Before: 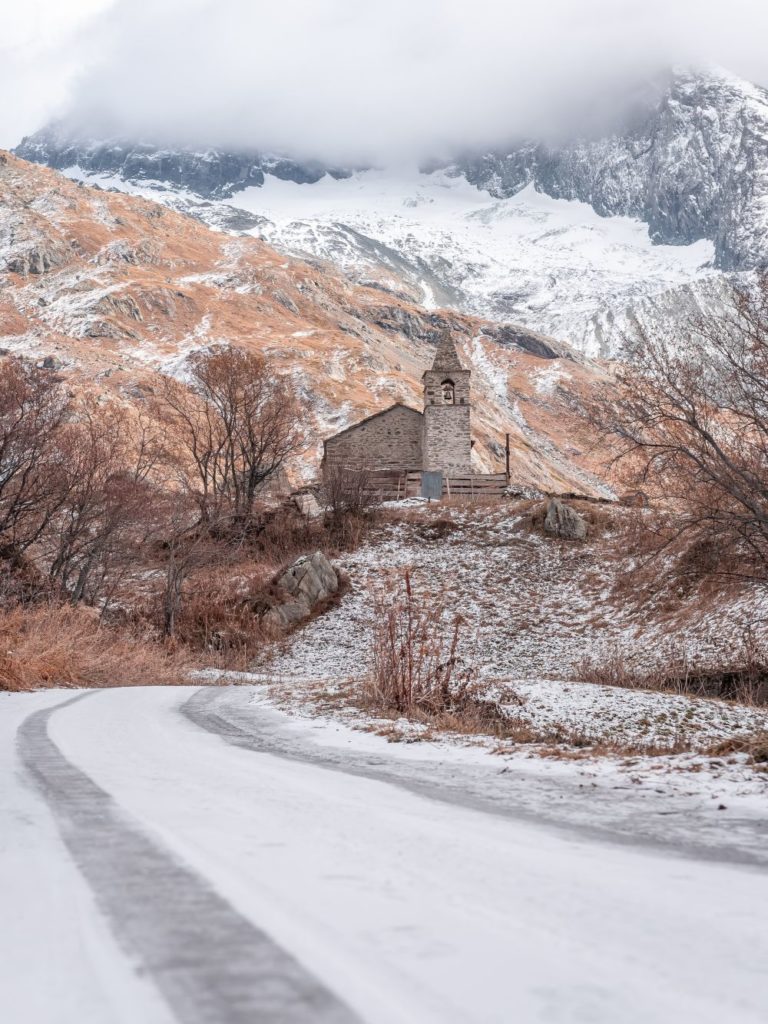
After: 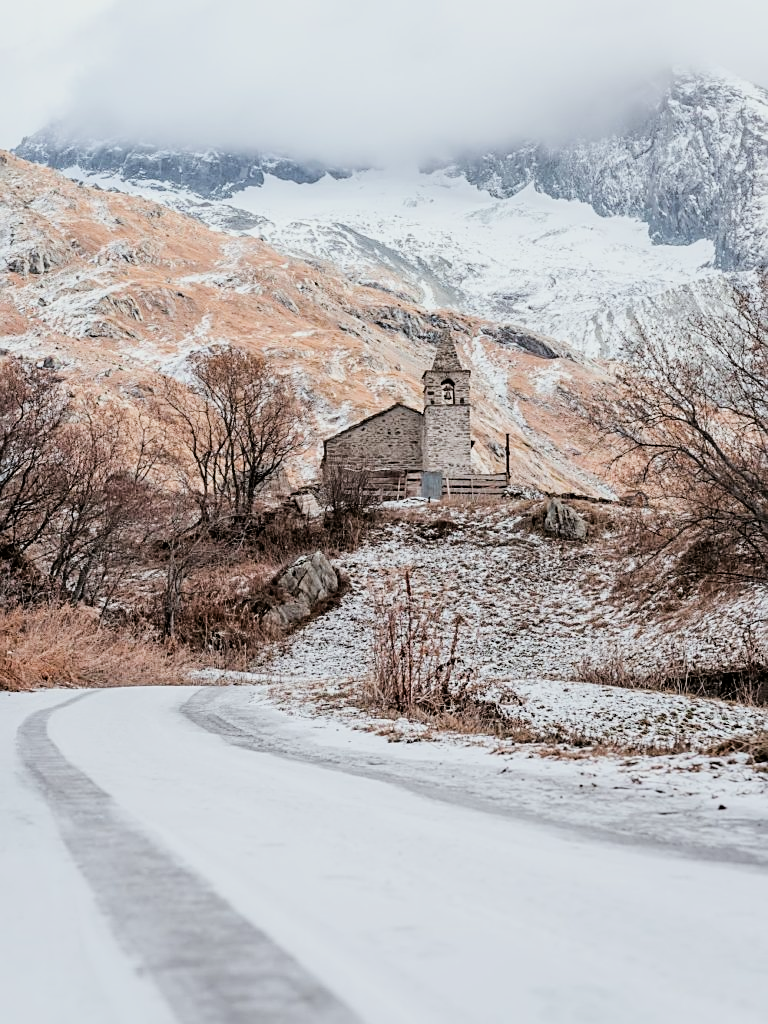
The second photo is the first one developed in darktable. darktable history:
filmic rgb: black relative exposure -5 EV, hardness 2.88, contrast 1.2
exposure: compensate highlight preservation false
sharpen: on, module defaults
tone equalizer: -8 EV -0.417 EV, -7 EV -0.389 EV, -6 EV -0.333 EV, -5 EV -0.222 EV, -3 EV 0.222 EV, -2 EV 0.333 EV, -1 EV 0.389 EV, +0 EV 0.417 EV, edges refinement/feathering 500, mask exposure compensation -1.25 EV, preserve details no
color balance: lift [1.004, 1.002, 1.002, 0.998], gamma [1, 1.007, 1.002, 0.993], gain [1, 0.977, 1.013, 1.023], contrast -3.64%
